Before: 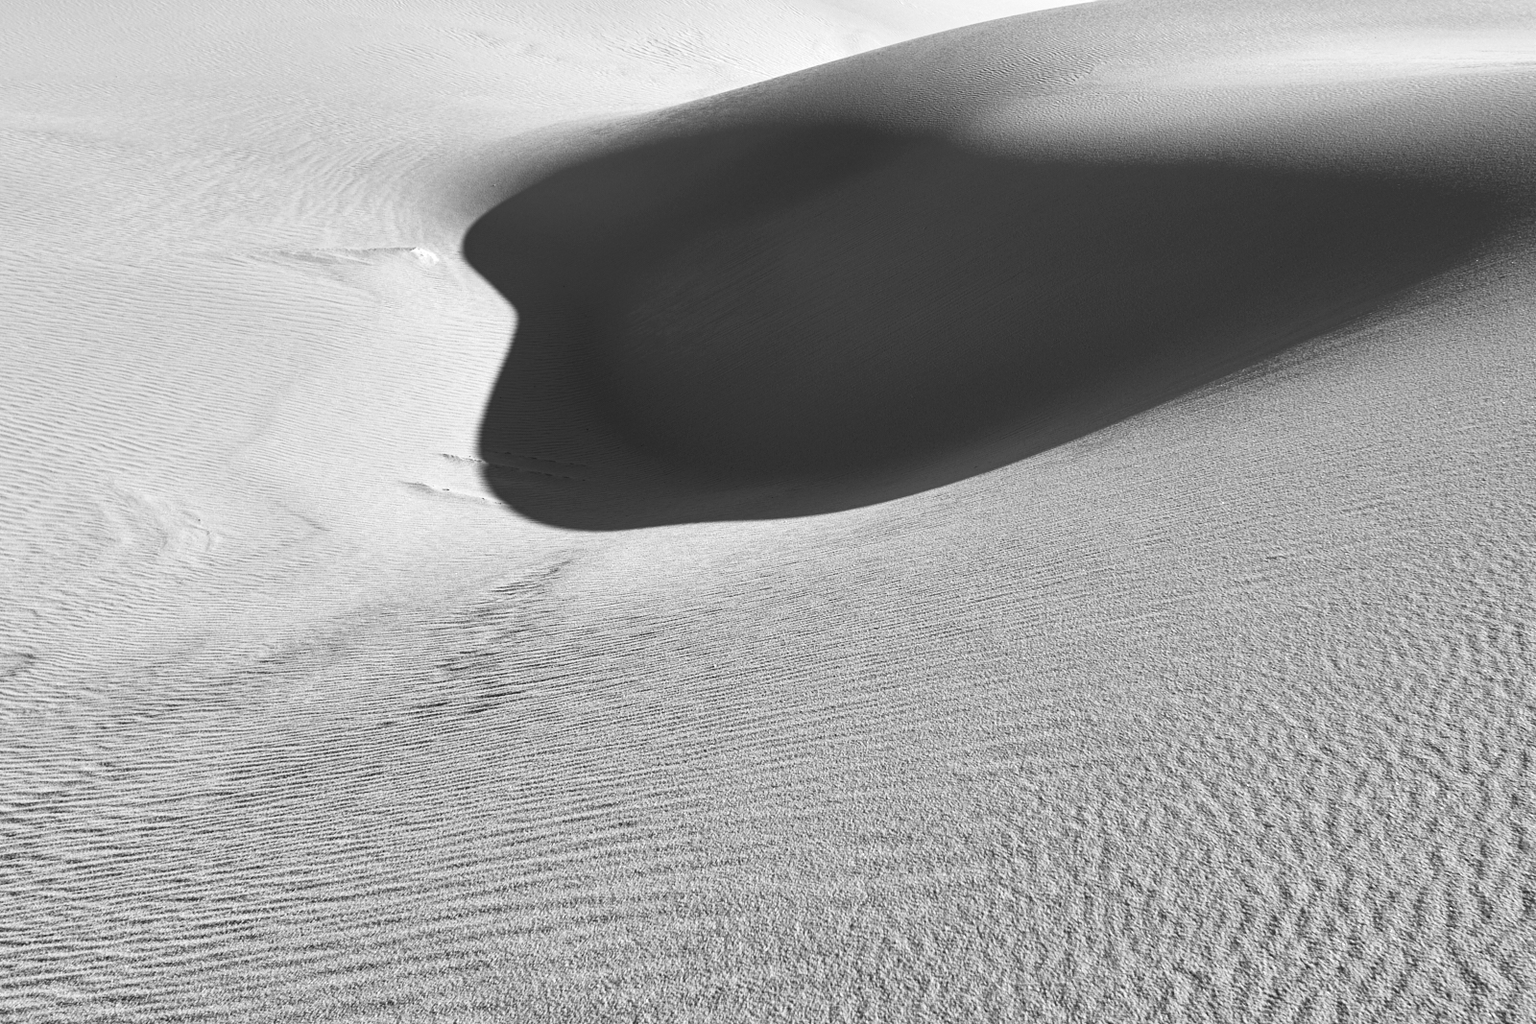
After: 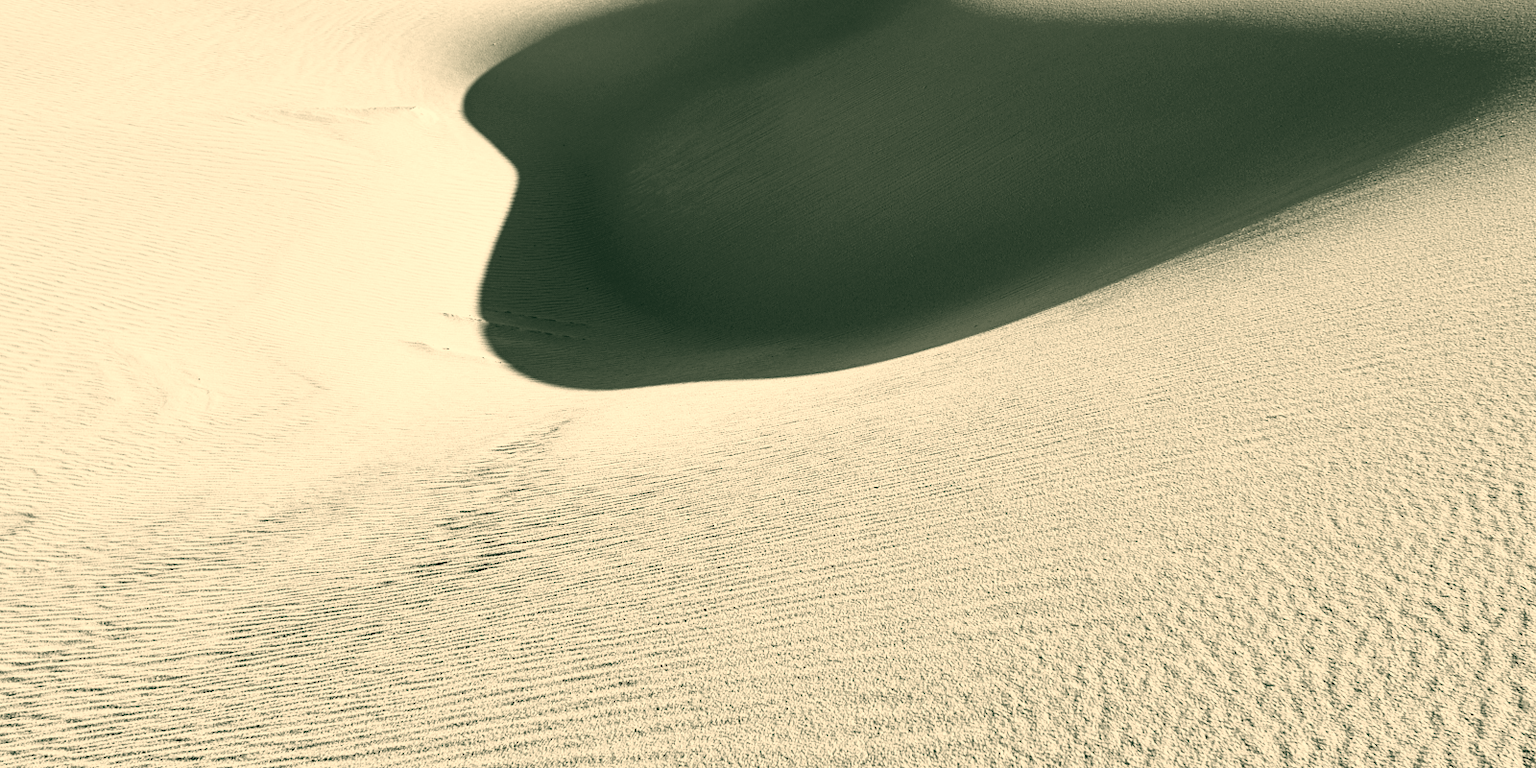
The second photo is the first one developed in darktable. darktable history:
base curve: curves: ch0 [(0, 0) (0.028, 0.03) (0.121, 0.232) (0.46, 0.748) (0.859, 0.968) (1, 1)], preserve colors none
crop: top 13.819%, bottom 11.169%
color correction: highlights a* 5.3, highlights b* 24.26, shadows a* -15.58, shadows b* 4.02
